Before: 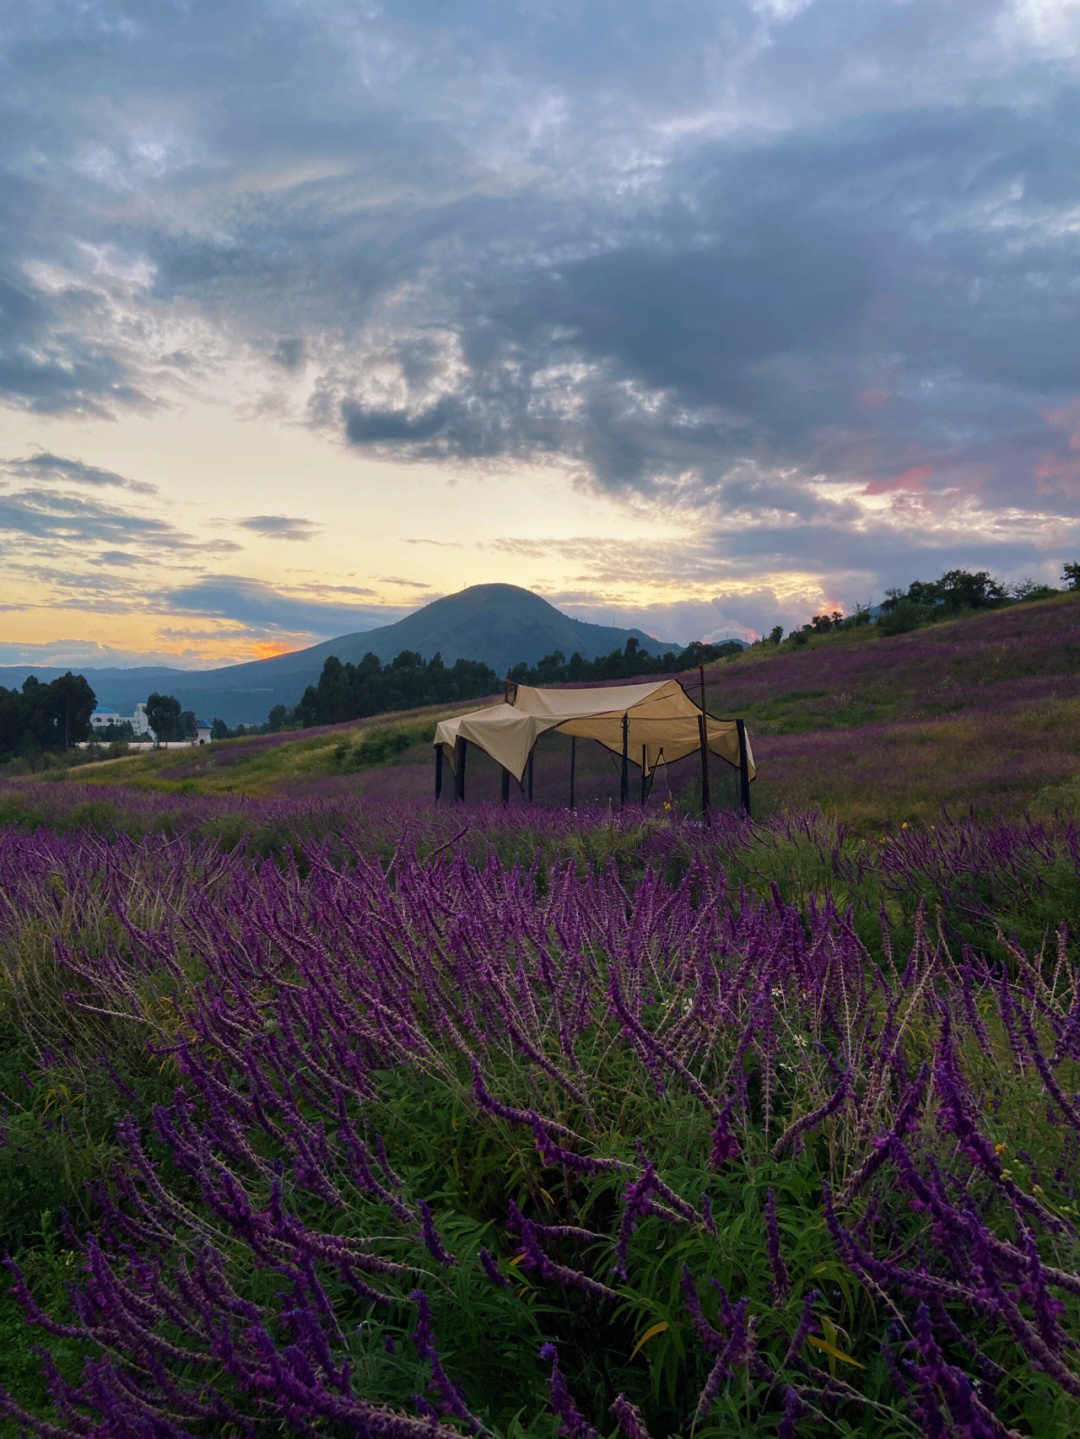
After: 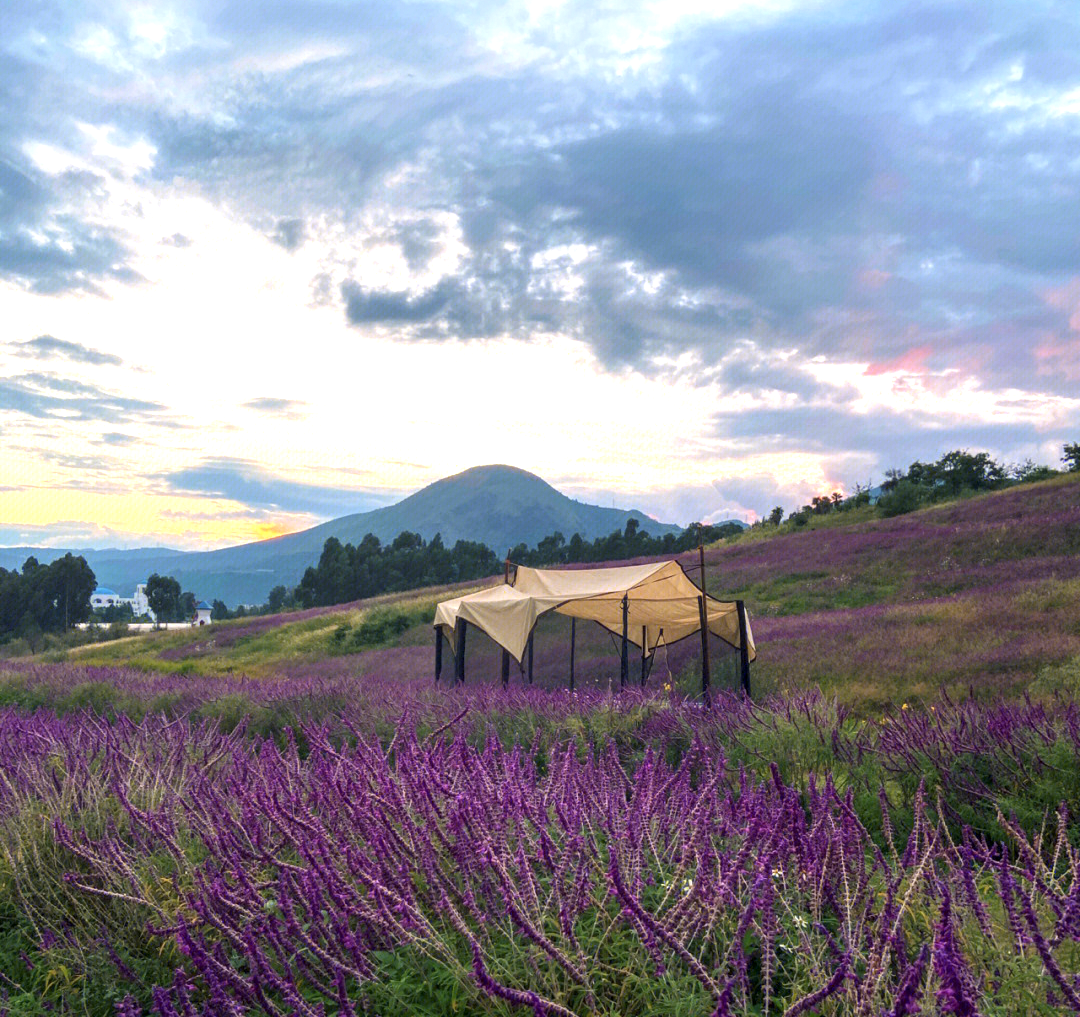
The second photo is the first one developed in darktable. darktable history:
crop and rotate: top 8.293%, bottom 20.996%
local contrast: on, module defaults
exposure: black level correction 0, exposure 1.1 EV, compensate exposure bias true, compensate highlight preservation false
